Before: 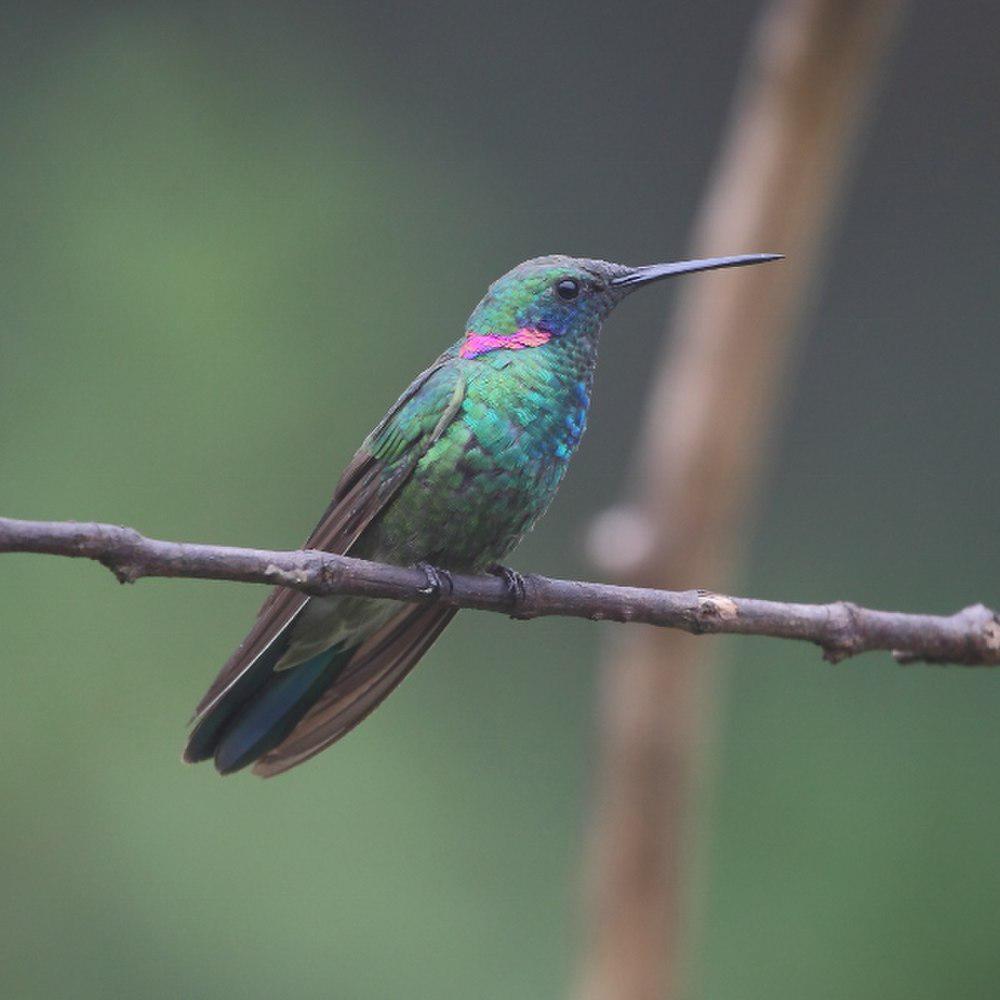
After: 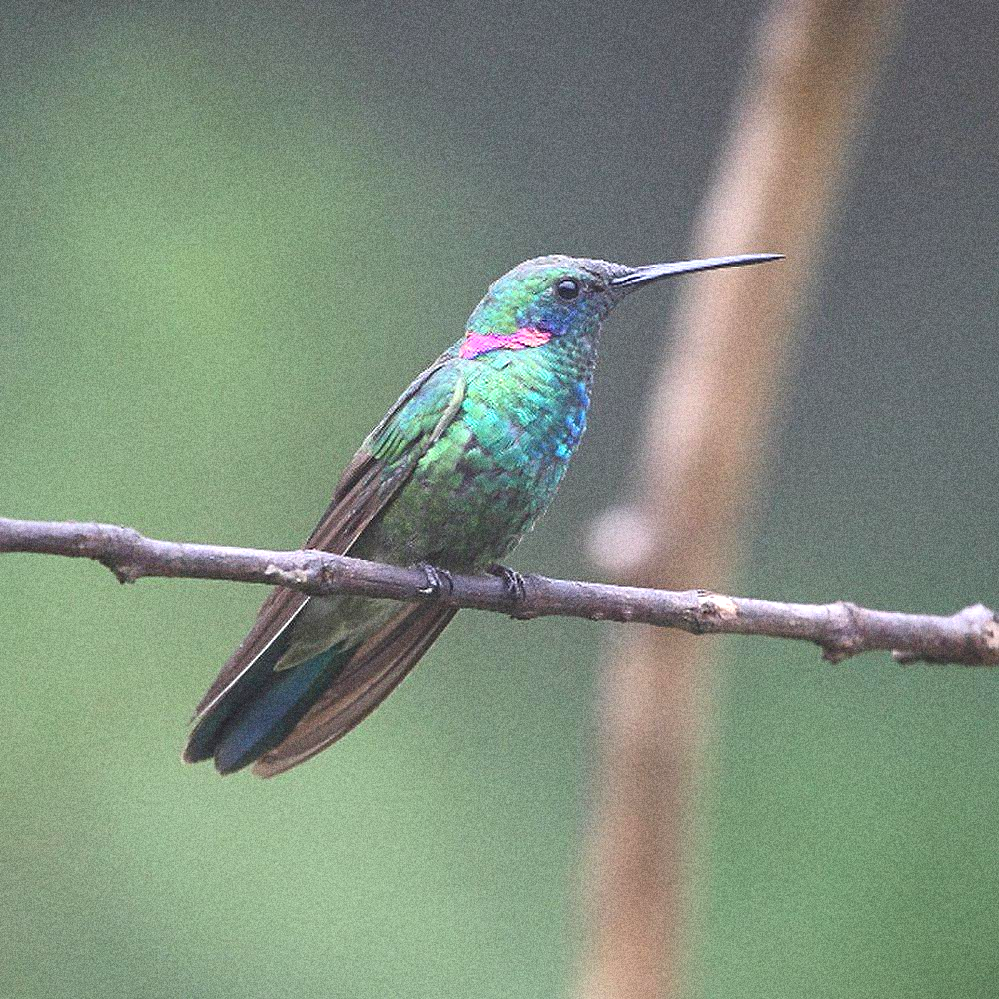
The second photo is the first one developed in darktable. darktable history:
sharpen: on, module defaults
grain: coarseness 14.49 ISO, strength 48.04%, mid-tones bias 35%
exposure: exposure 0.77 EV, compensate highlight preservation false
